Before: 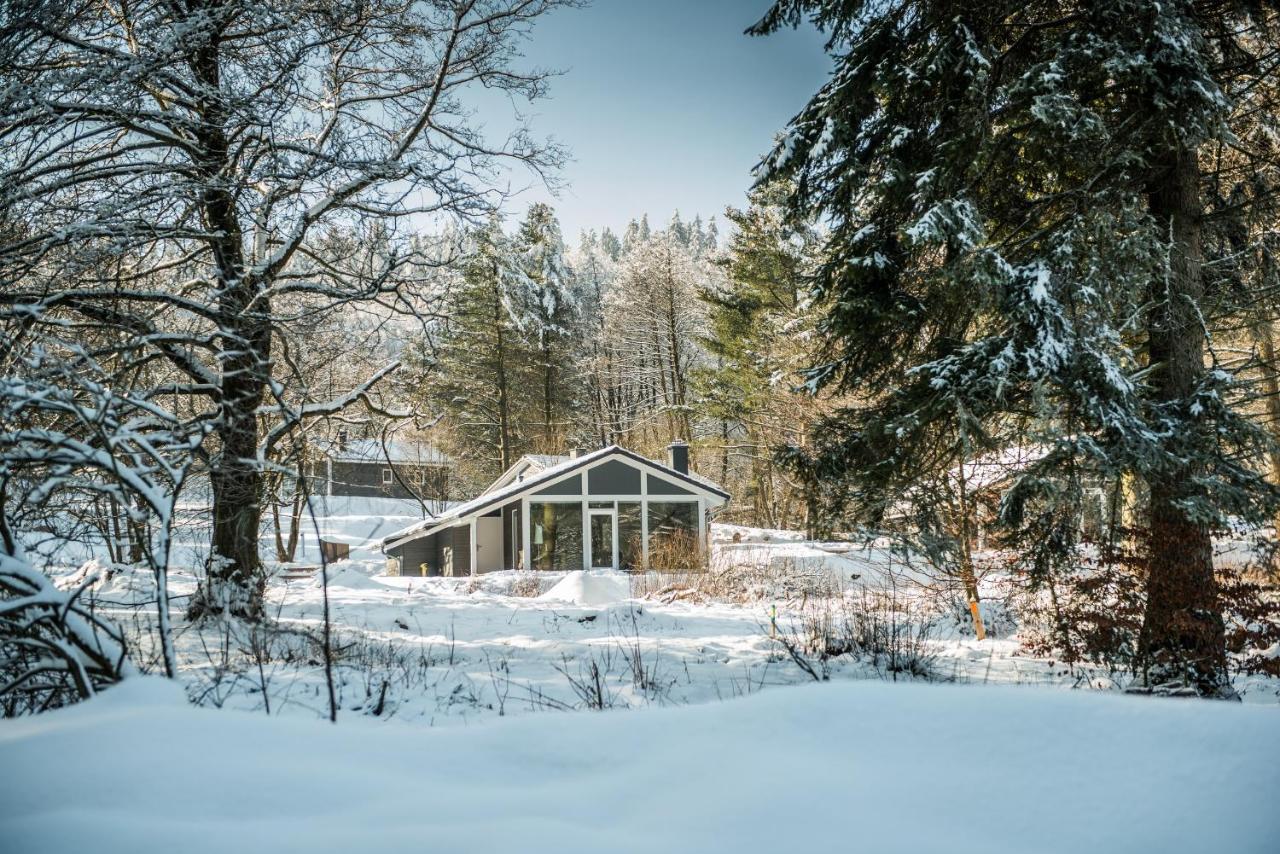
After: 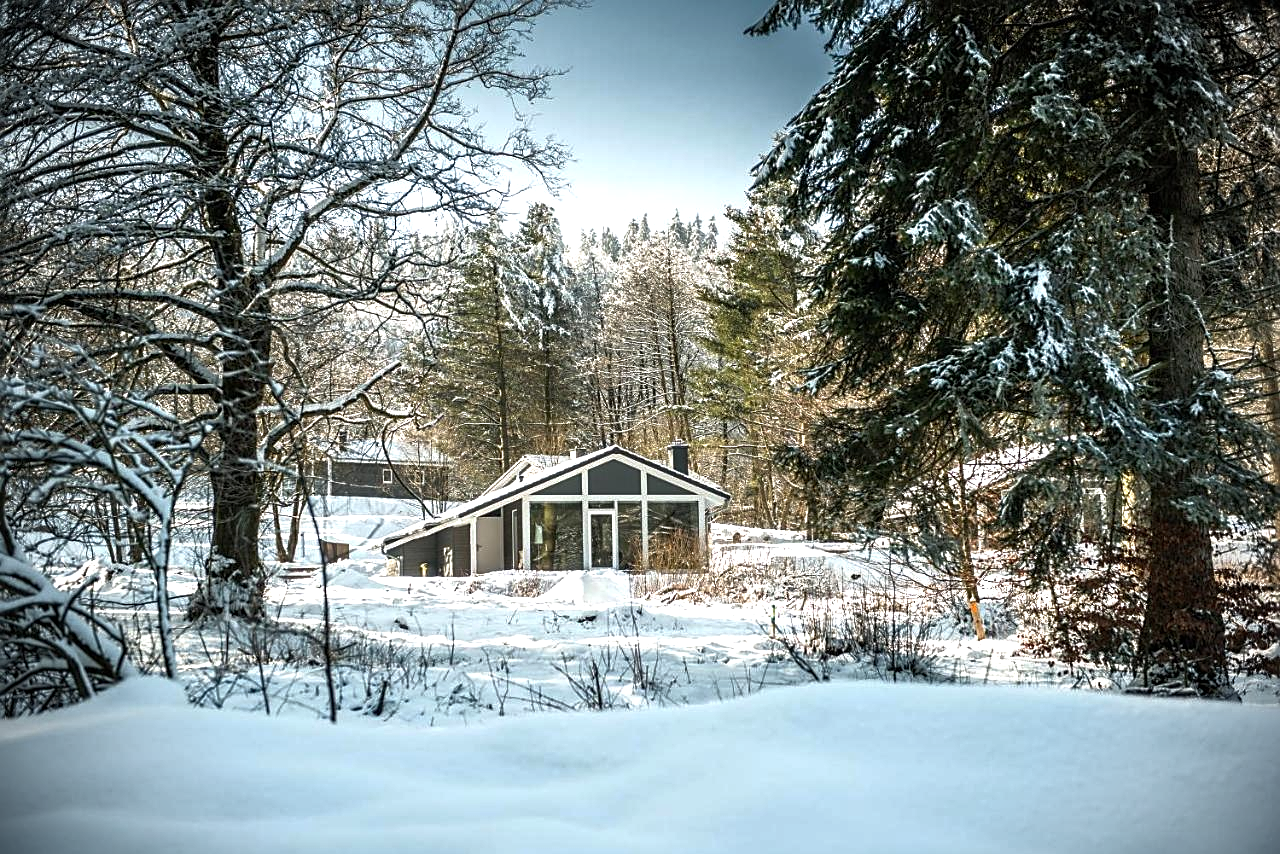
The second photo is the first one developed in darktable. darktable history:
vignetting: on, module defaults
tone equalizer: -8 EV 0 EV, -7 EV -0.002 EV, -6 EV 0.004 EV, -5 EV -0.056 EV, -4 EV -0.112 EV, -3 EV -0.149 EV, -2 EV 0.22 EV, -1 EV 0.719 EV, +0 EV 0.495 EV, edges refinement/feathering 500, mask exposure compensation -1.57 EV, preserve details no
sharpen: on, module defaults
